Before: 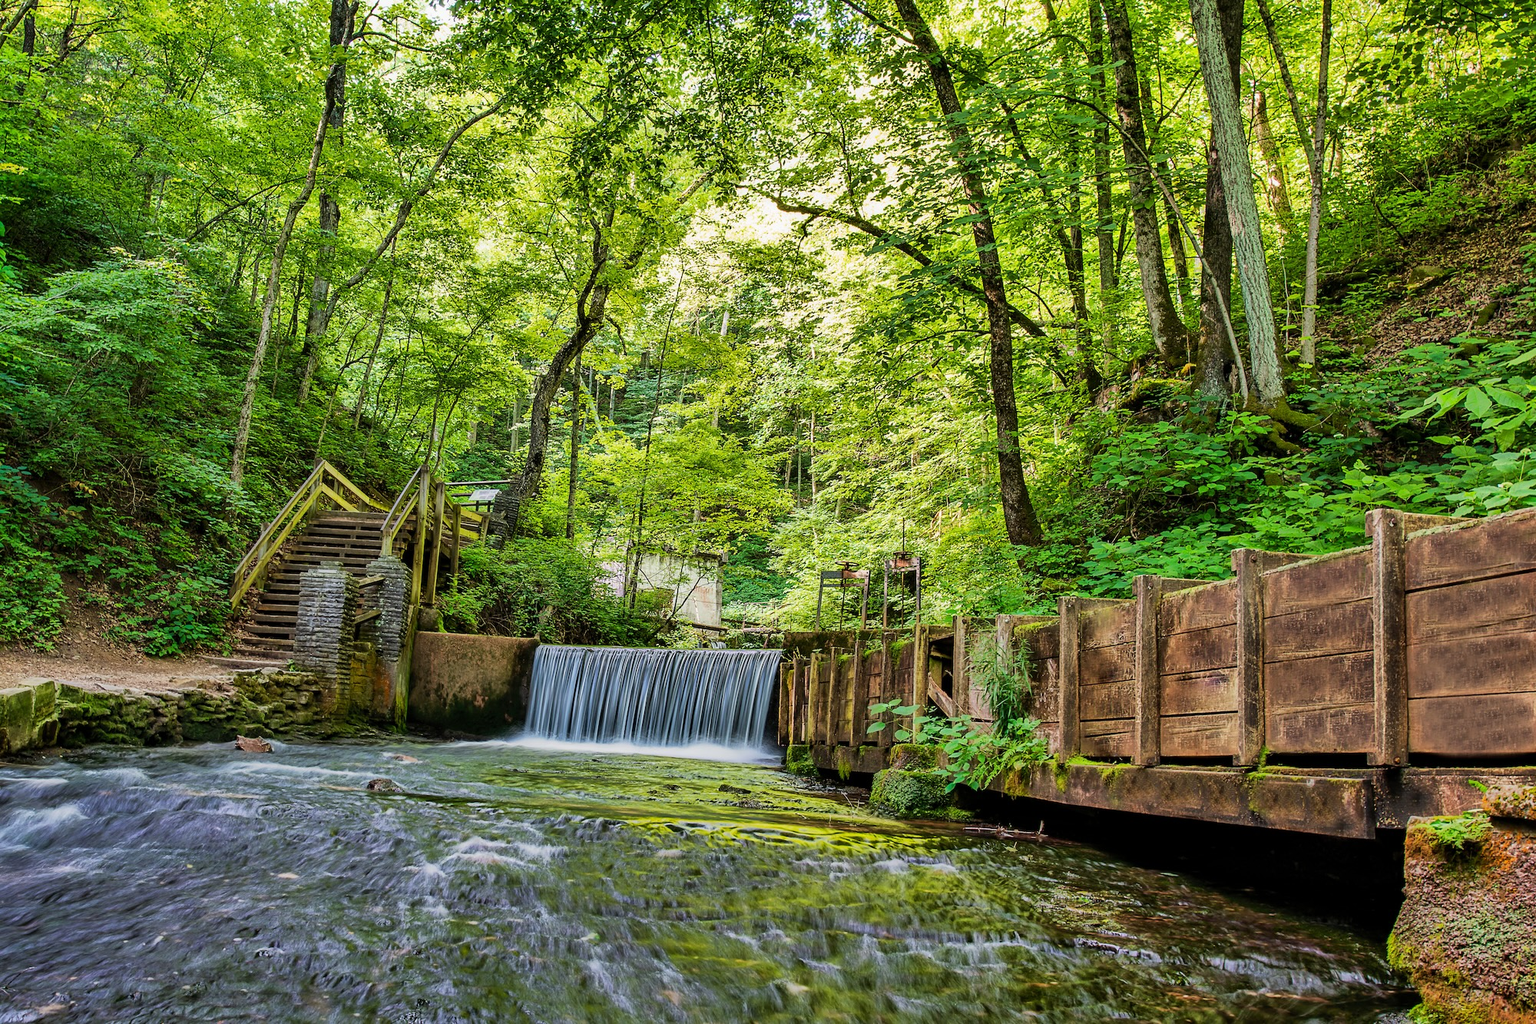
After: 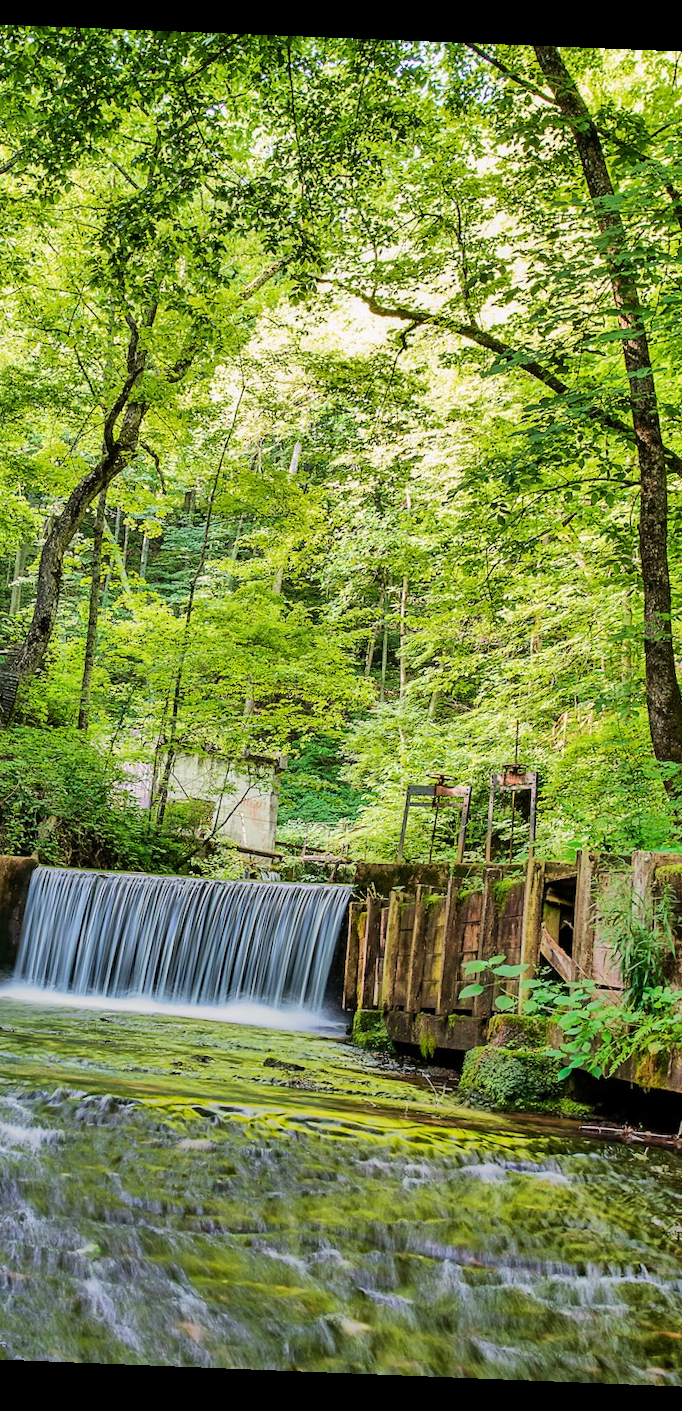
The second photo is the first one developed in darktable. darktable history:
rotate and perspective: rotation 2.27°, automatic cropping off
crop: left 33.36%, right 33.36%
base curve: curves: ch0 [(0, 0) (0.262, 0.32) (0.722, 0.705) (1, 1)]
tone equalizer: on, module defaults
